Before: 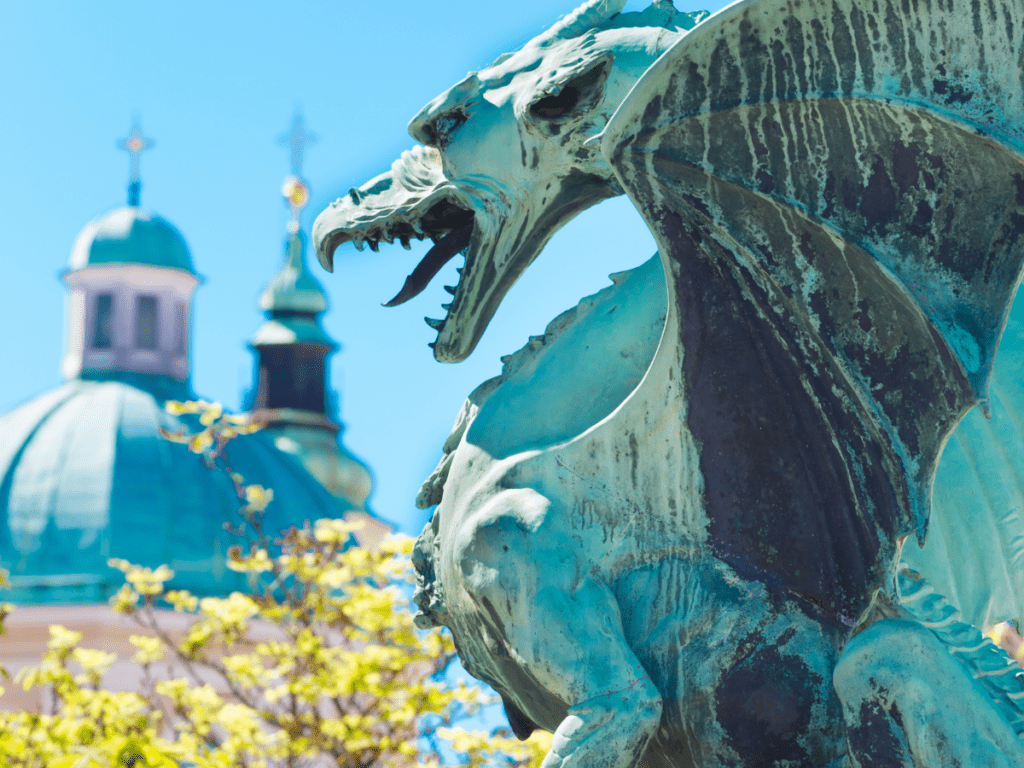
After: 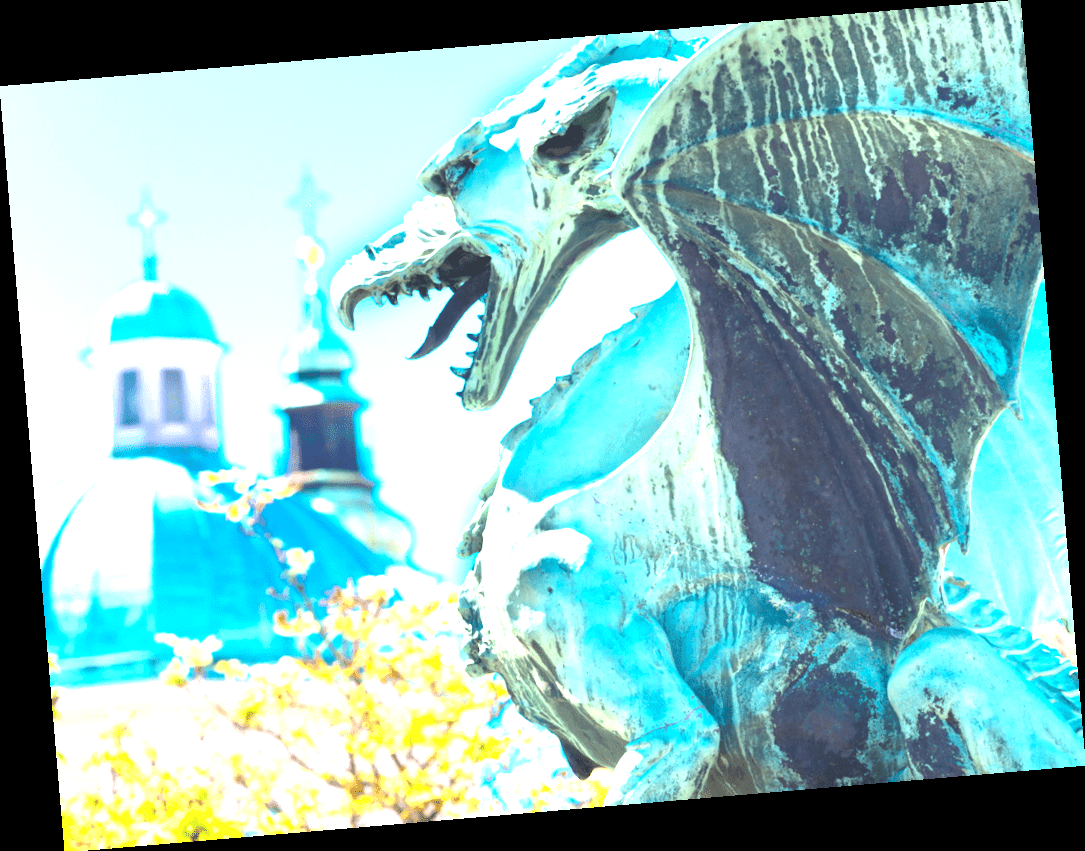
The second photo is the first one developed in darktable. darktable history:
rotate and perspective: rotation -4.86°, automatic cropping off
exposure: black level correction 0.001, exposure 1.646 EV, compensate exposure bias true, compensate highlight preservation false
